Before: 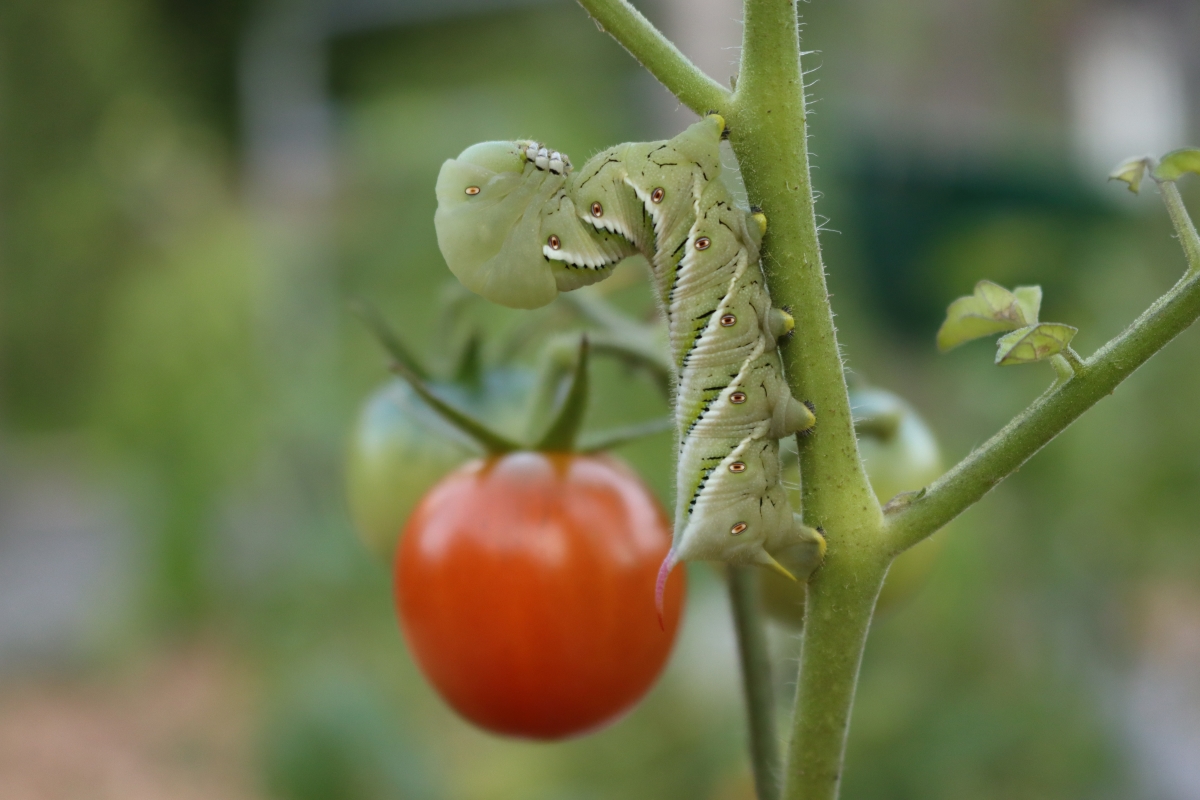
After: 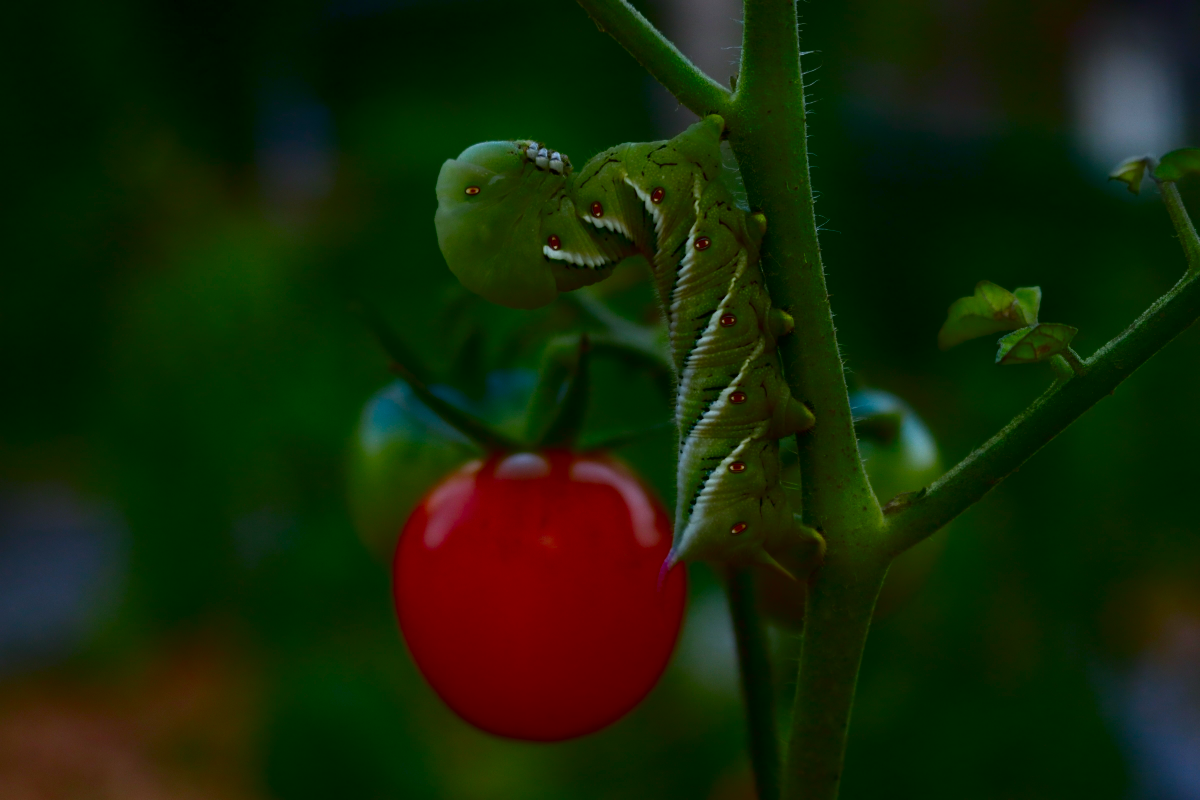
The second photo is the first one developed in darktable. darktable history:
white balance: red 0.976, blue 1.04
contrast brightness saturation: brightness -1, saturation 1
